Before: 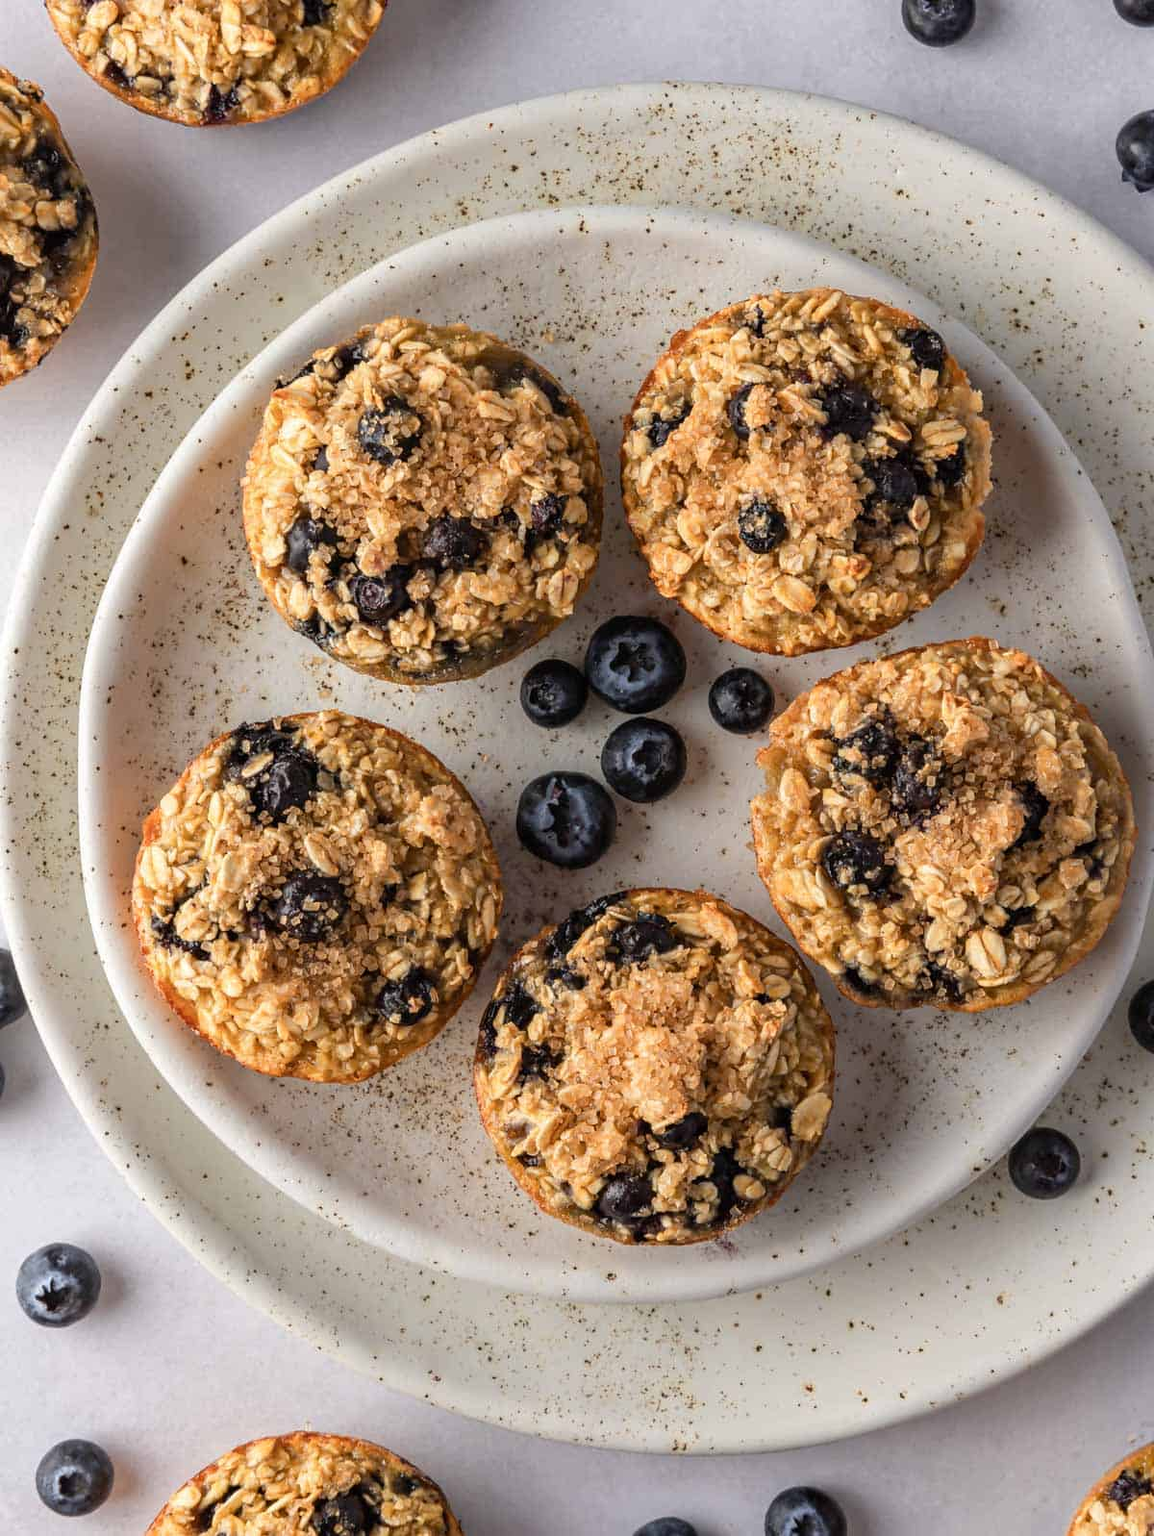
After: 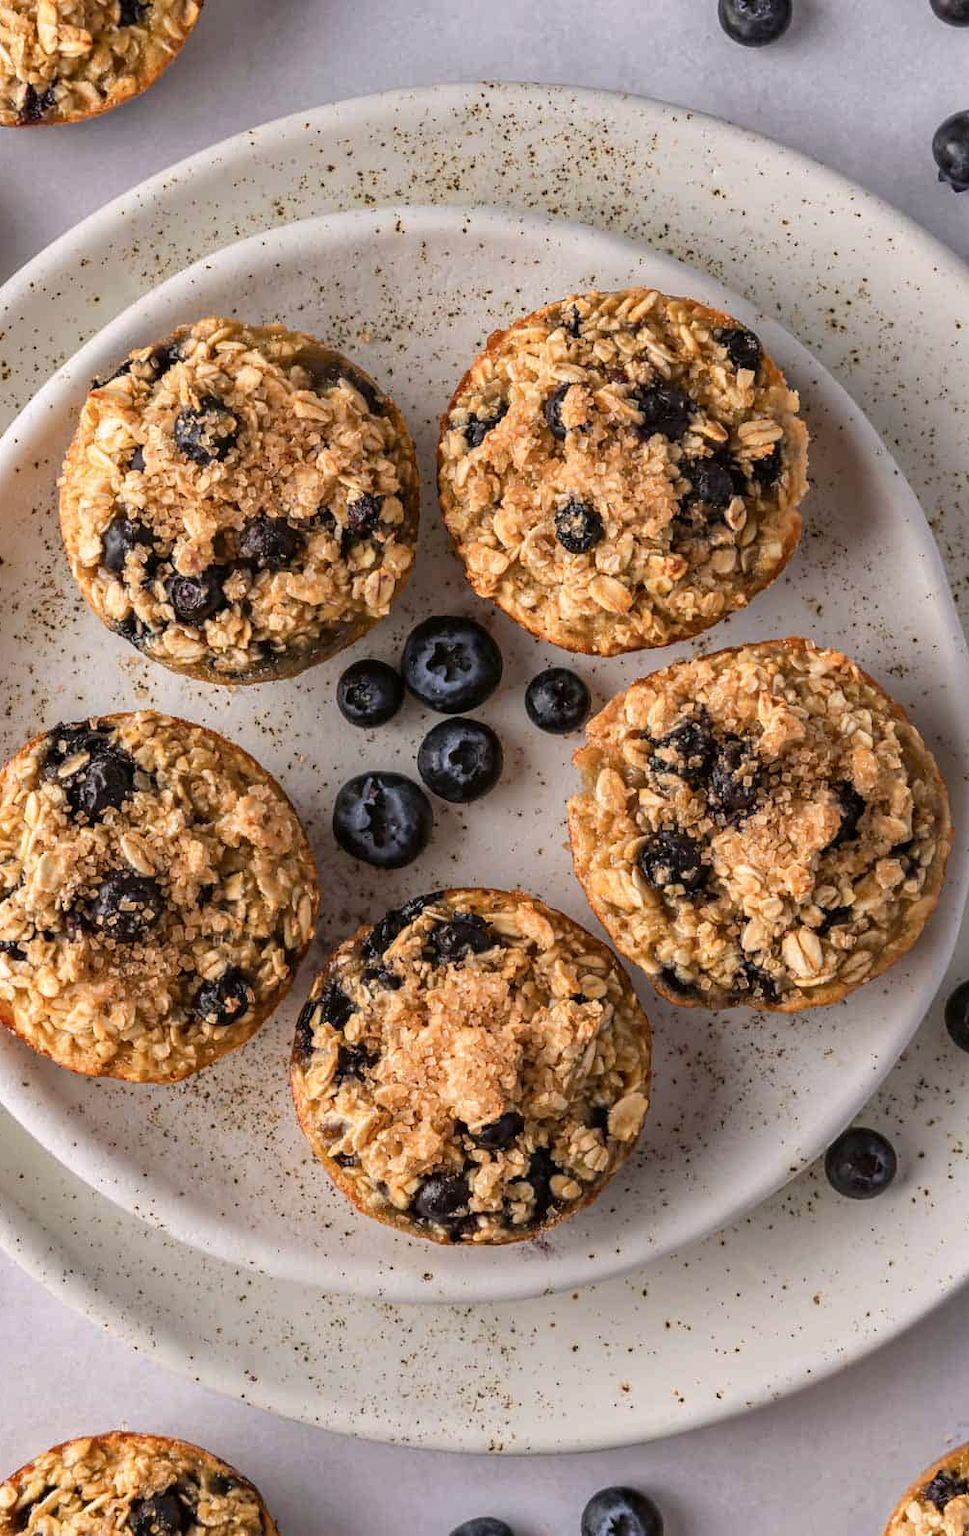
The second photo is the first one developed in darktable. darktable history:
color correction: highlights a* 2.96, highlights b* -1.56, shadows a* -0.08, shadows b* 2.54, saturation 0.979
crop: left 15.922%
shadows and highlights: shadows 48.33, highlights -42.9, soften with gaussian
